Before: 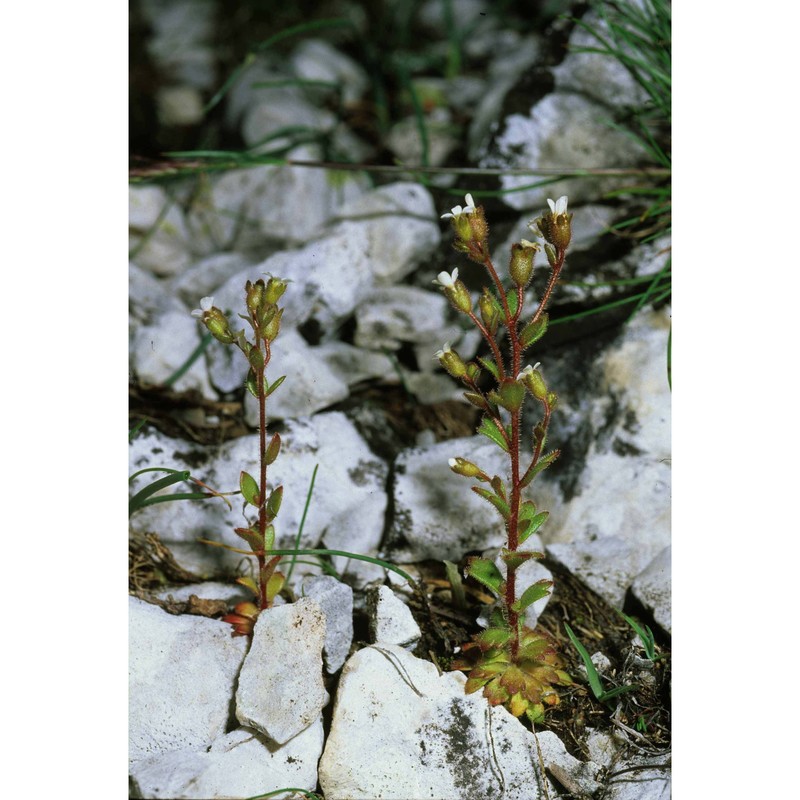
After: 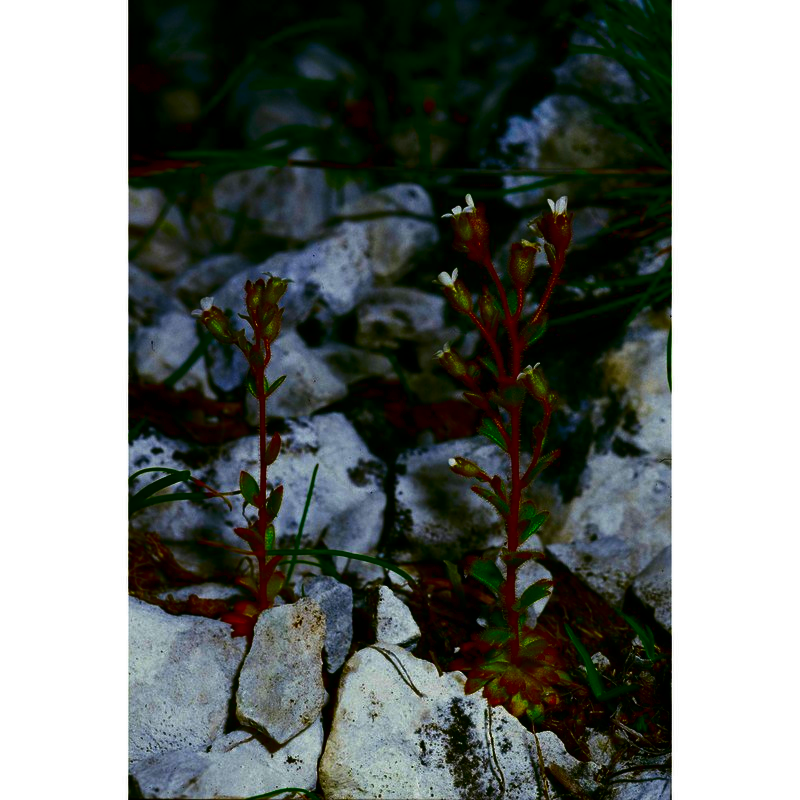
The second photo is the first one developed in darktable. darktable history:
contrast brightness saturation: brightness -0.997, saturation 0.997
